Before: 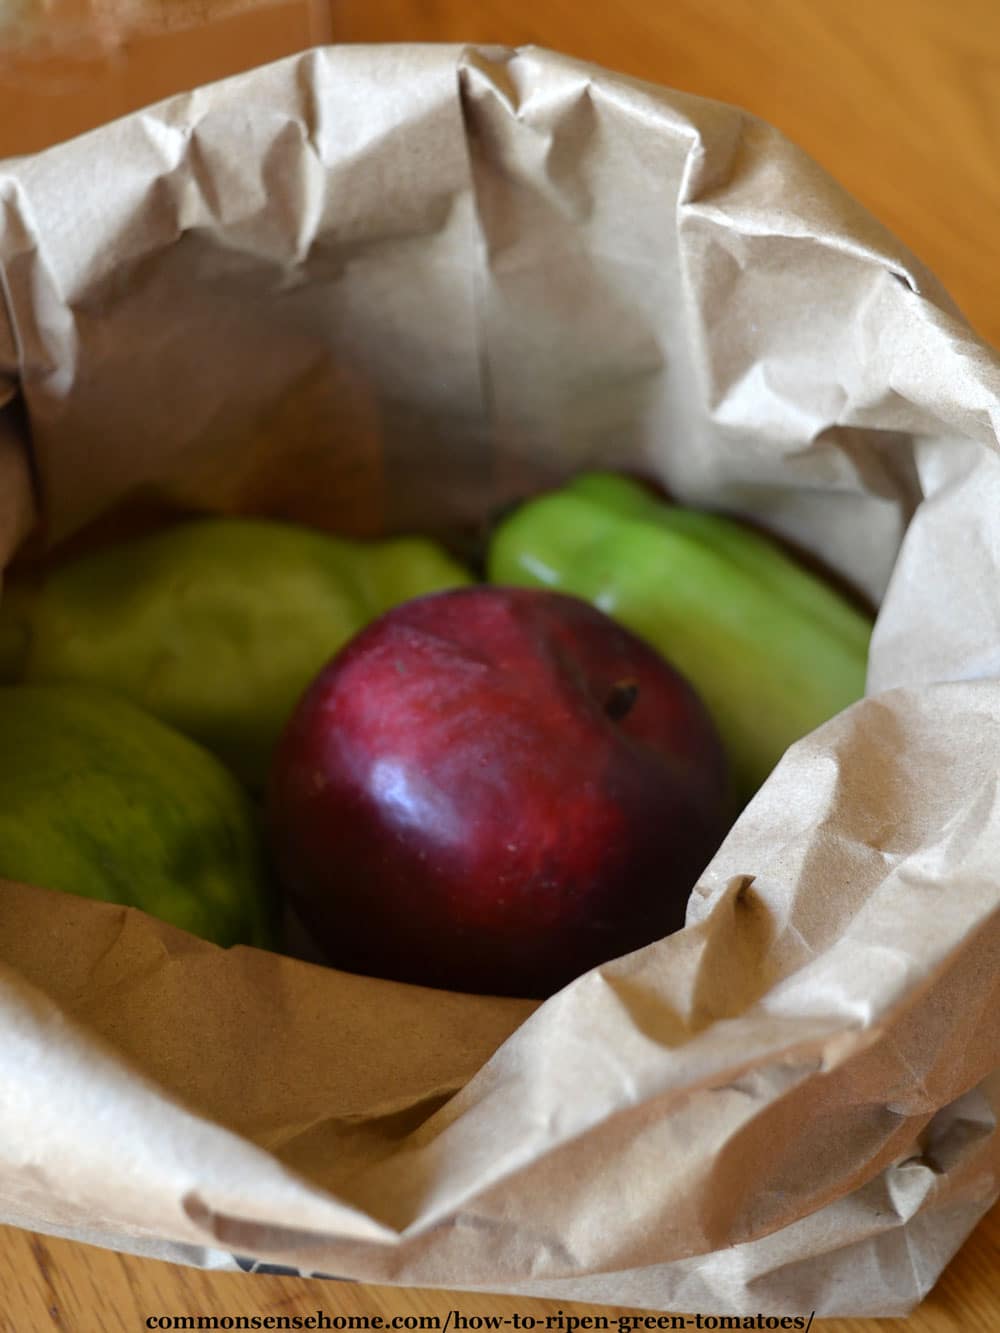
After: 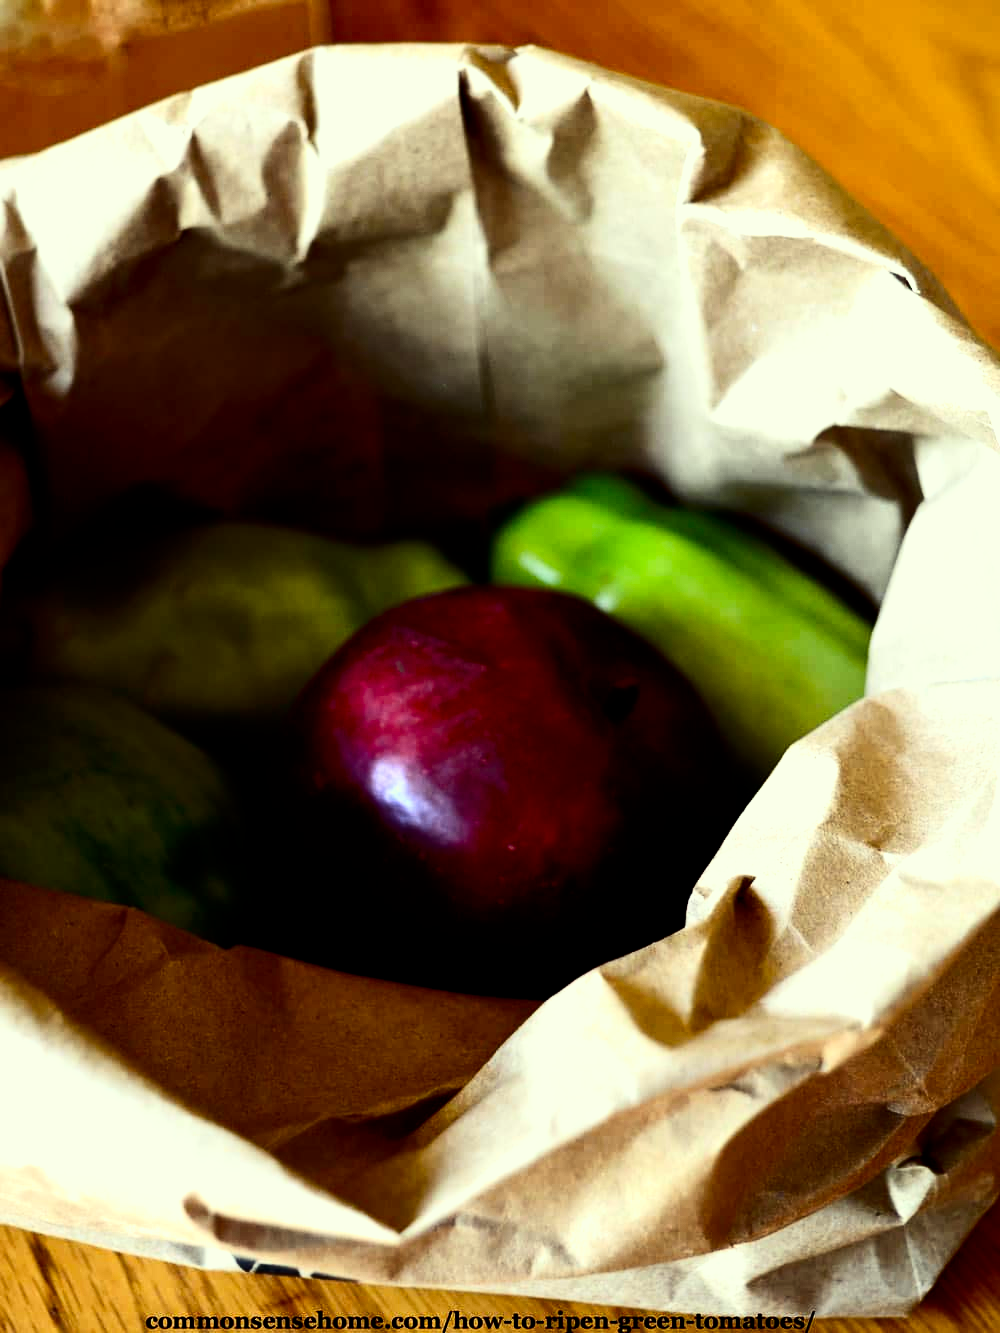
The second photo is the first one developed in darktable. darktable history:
contrast brightness saturation: contrast 0.28
filmic rgb: black relative exposure -8.2 EV, white relative exposure 2.2 EV, threshold 3 EV, hardness 7.11, latitude 85.74%, contrast 1.696, highlights saturation mix -4%, shadows ↔ highlights balance -2.69%, preserve chrominance no, color science v5 (2021), contrast in shadows safe, contrast in highlights safe, enable highlight reconstruction true
color correction: highlights a* -5.94, highlights b* 11.19
